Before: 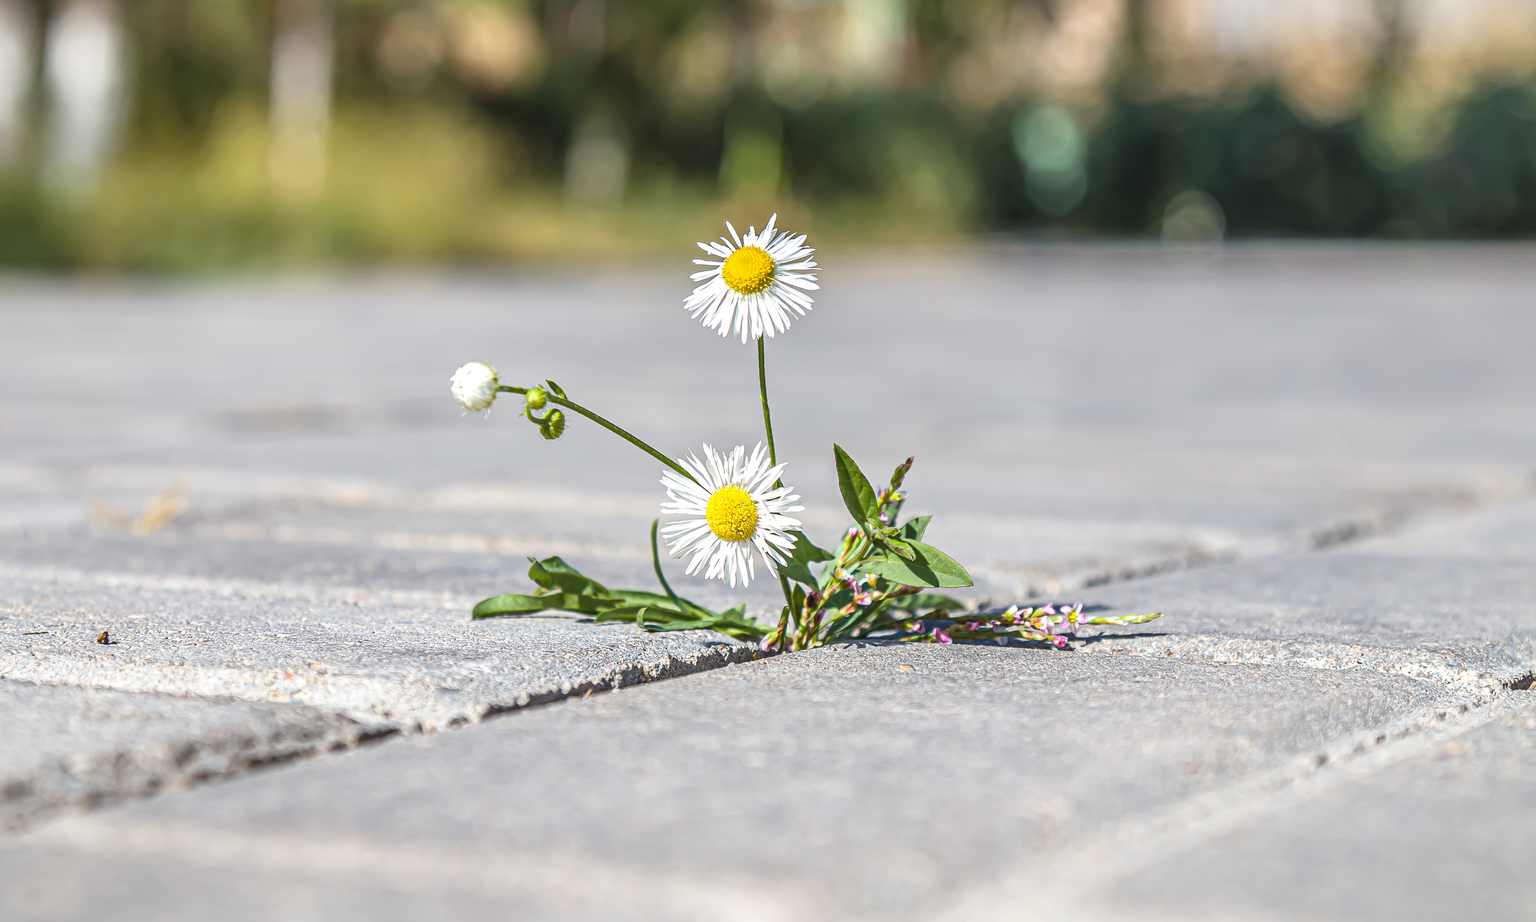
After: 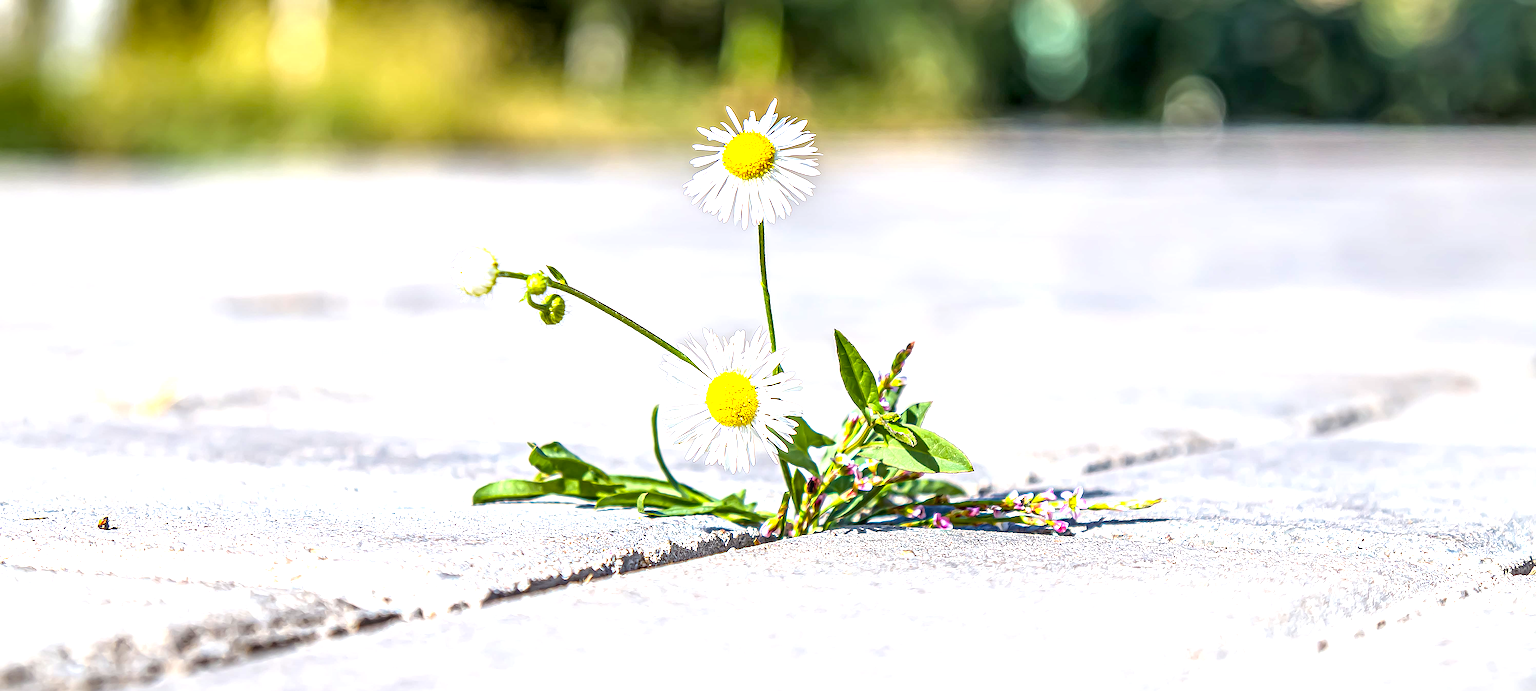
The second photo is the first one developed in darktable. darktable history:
crop and rotate: top 12.5%, bottom 12.5%
exposure: black level correction 0.012, exposure 0.7 EV, compensate exposure bias true, compensate highlight preservation false
local contrast: on, module defaults
sharpen: on, module defaults
color balance: lift [1, 1.001, 0.999, 1.001], gamma [1, 1.004, 1.007, 0.993], gain [1, 0.991, 0.987, 1.013], contrast 7.5%, contrast fulcrum 10%, output saturation 115%
